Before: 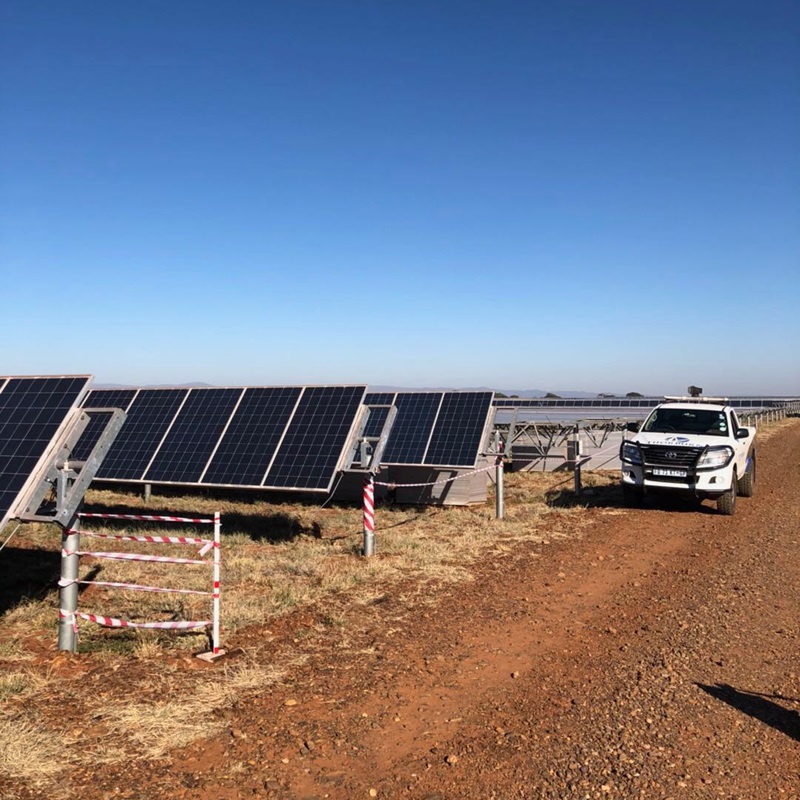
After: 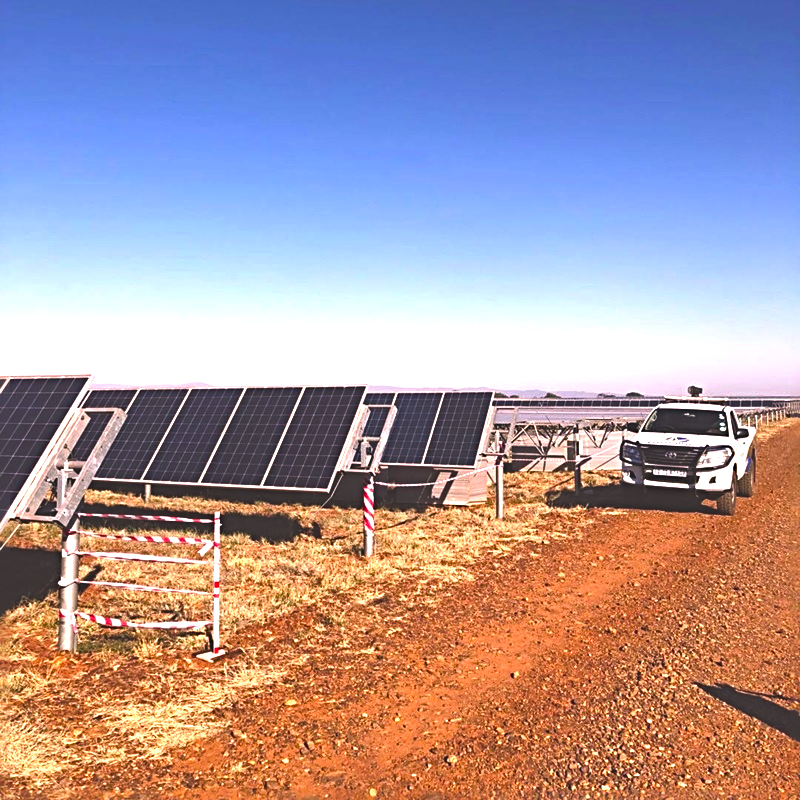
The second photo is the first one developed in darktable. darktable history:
color balance rgb: linear chroma grading › global chroma 14.915%, perceptual saturation grading › global saturation 20%, perceptual saturation grading › highlights -25.895%, perceptual saturation grading › shadows 25.176%, perceptual brilliance grading › global brilliance 11.827%, perceptual brilliance grading › highlights 14.78%
sharpen: radius 3.982
color correction: highlights a* 14.59, highlights b* 4.85
exposure: black level correction -0.029, compensate highlight preservation false
